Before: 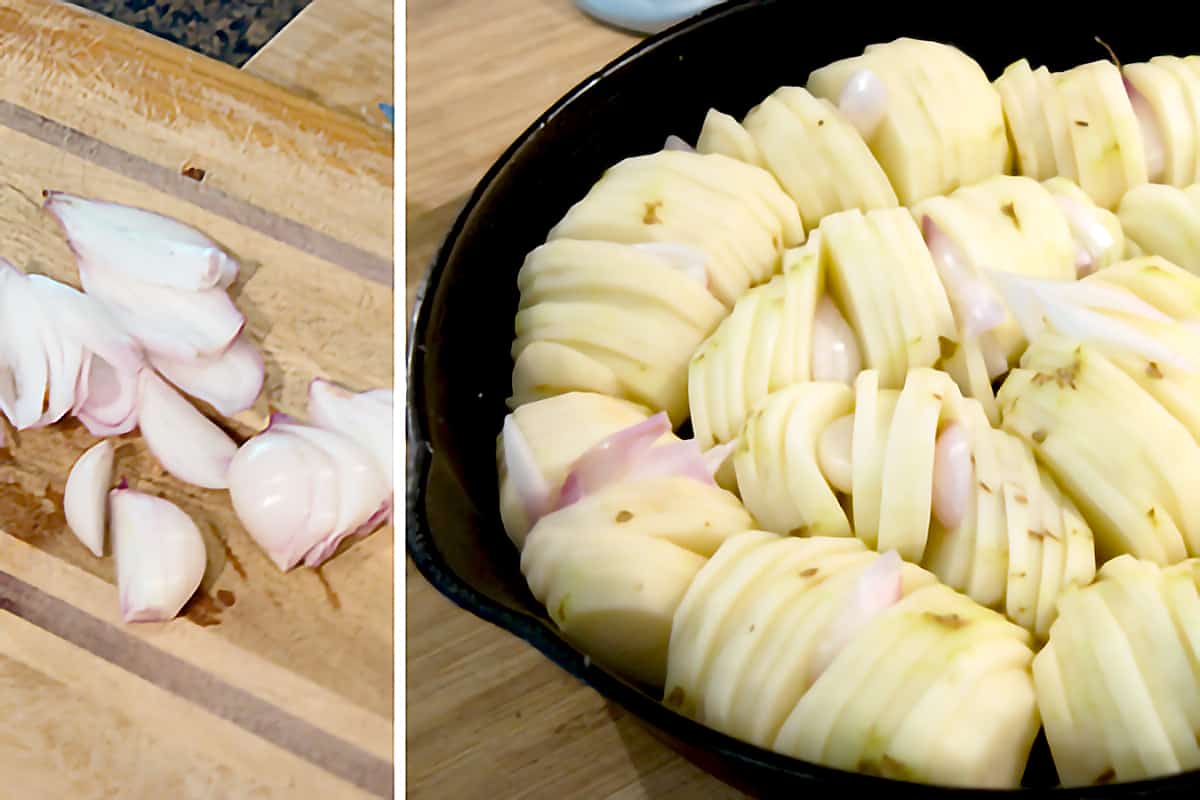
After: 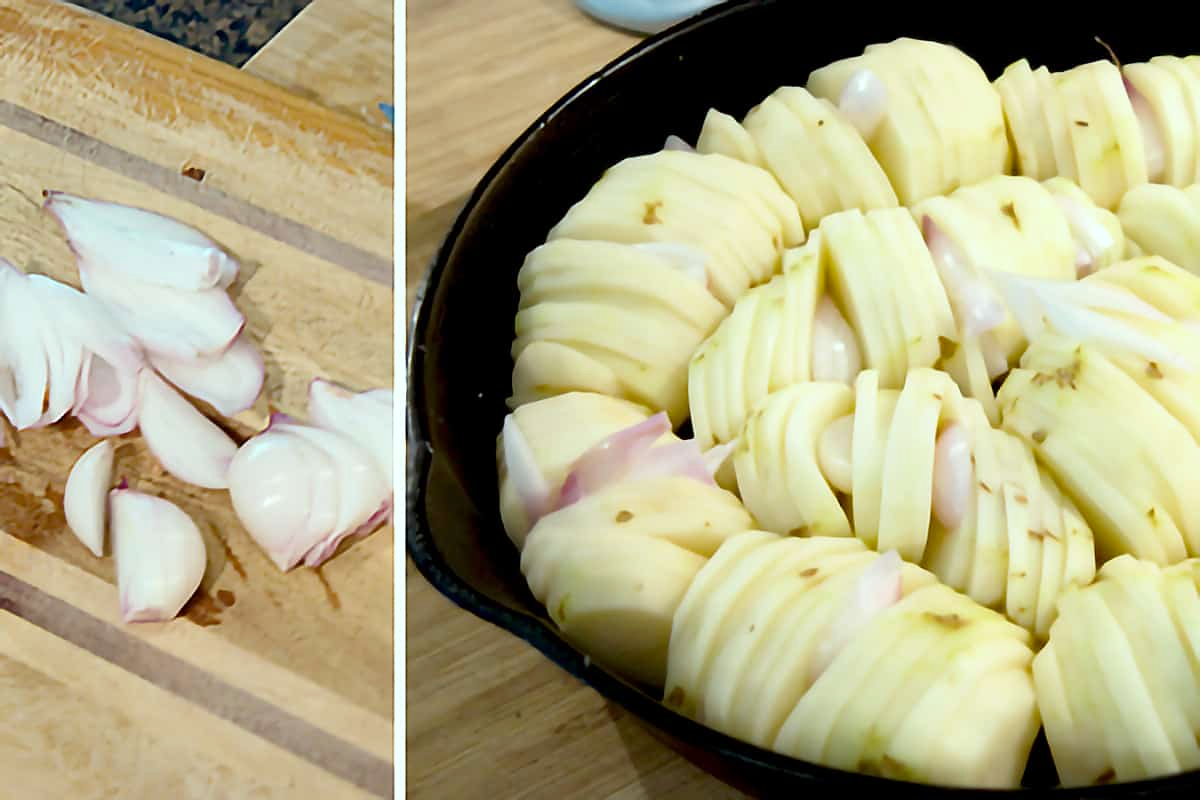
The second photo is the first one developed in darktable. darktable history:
color correction: highlights a* -6.47, highlights b* 0.478
